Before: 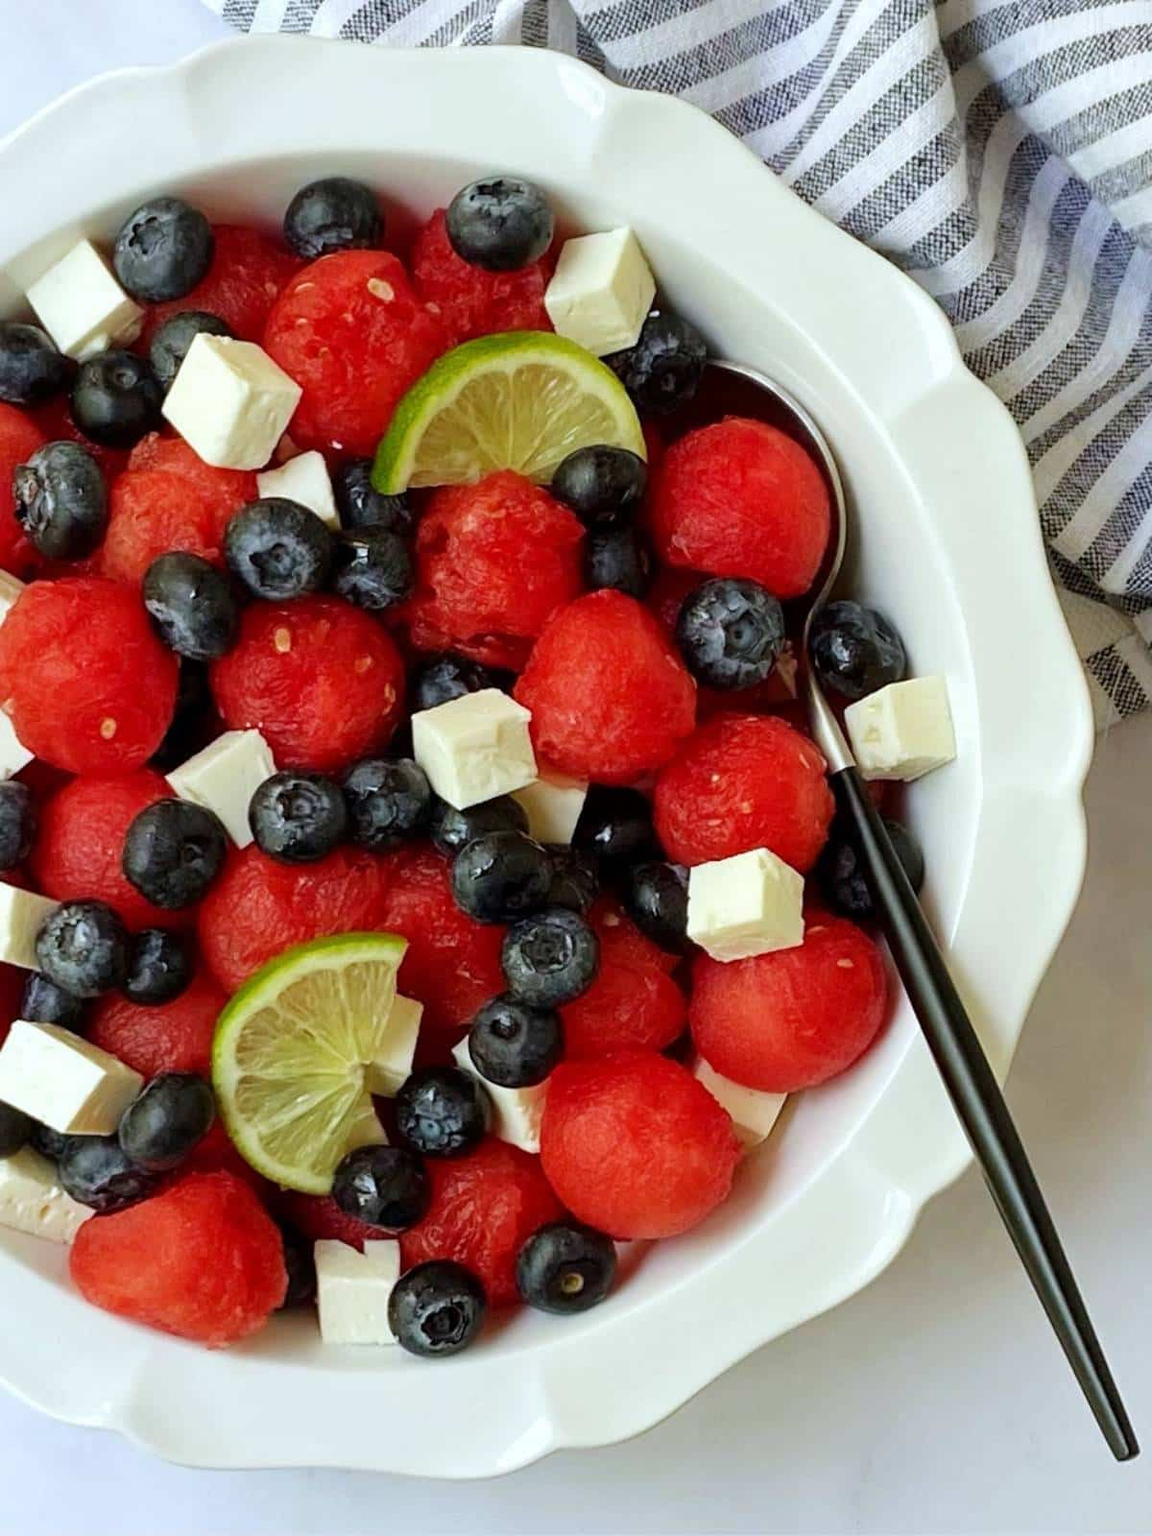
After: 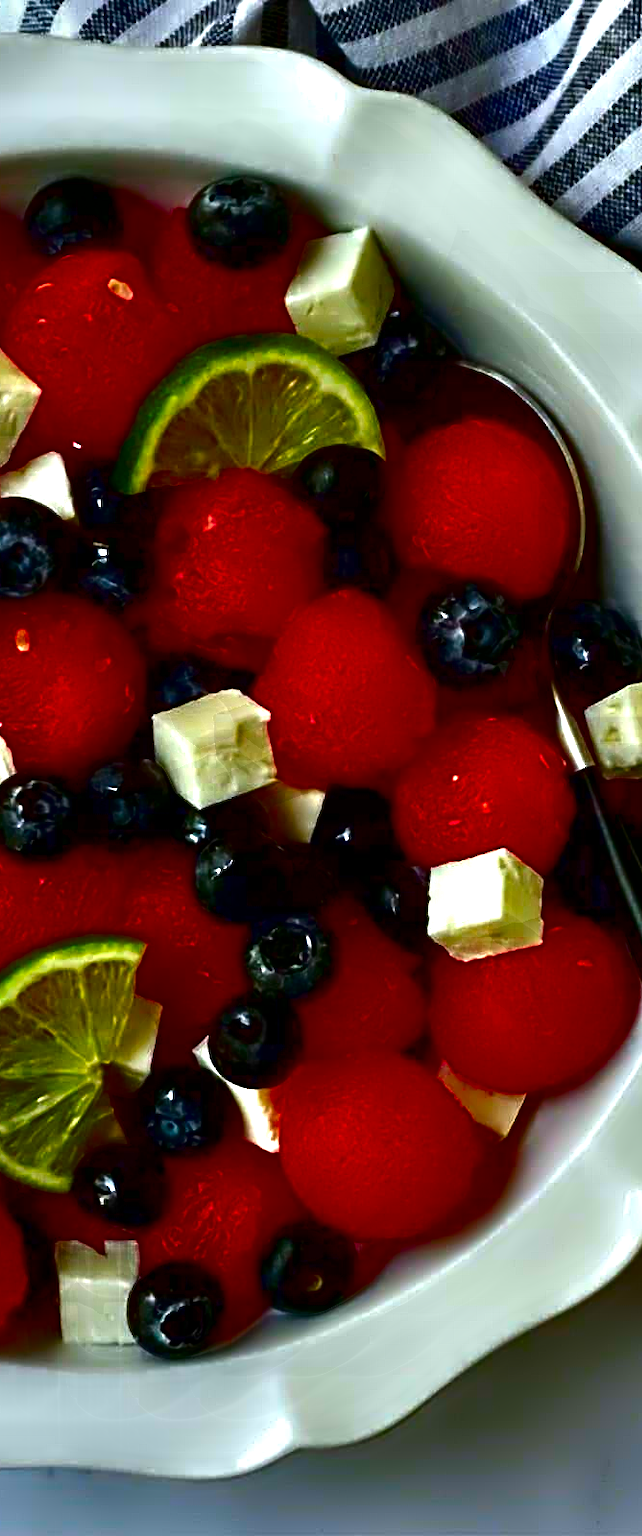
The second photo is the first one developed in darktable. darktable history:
contrast brightness saturation: brightness -0.985, saturation 0.99
exposure: black level correction 0.001, exposure -0.125 EV, compensate highlight preservation false
contrast equalizer: octaves 7, y [[0.783, 0.666, 0.575, 0.77, 0.556, 0.501], [0.5 ×6], [0.5 ×6], [0, 0.02, 0.272, 0.399, 0.062, 0], [0 ×6]]
crop and rotate: left 22.628%, right 21.585%
